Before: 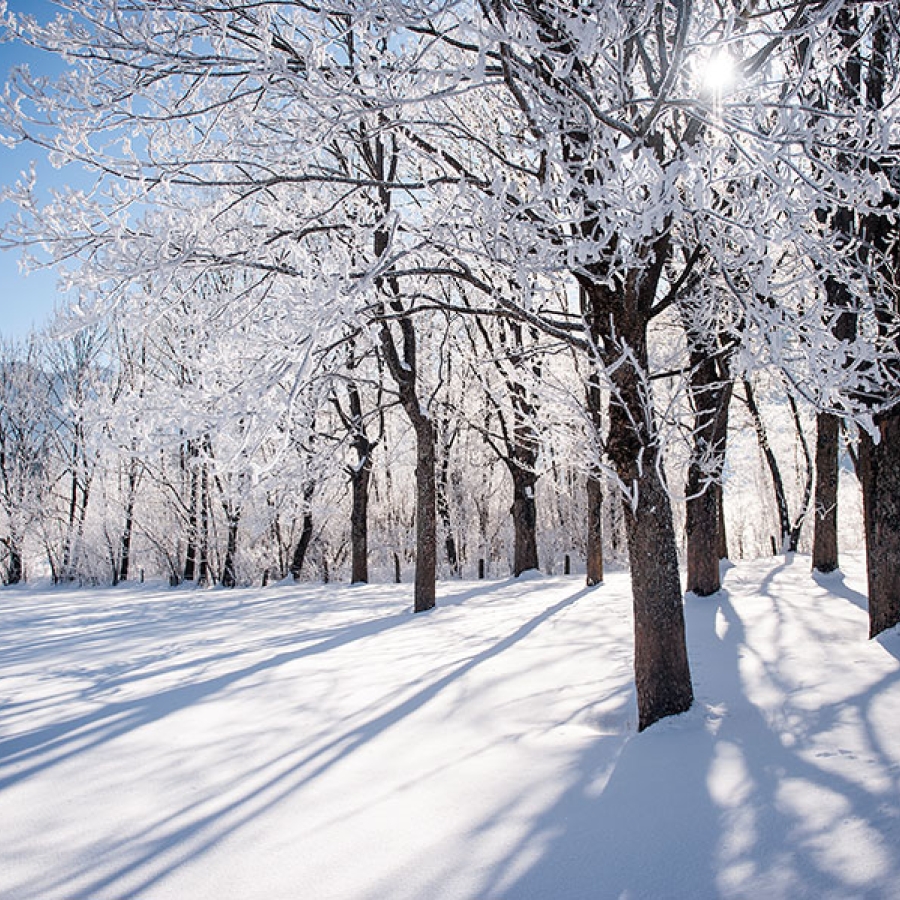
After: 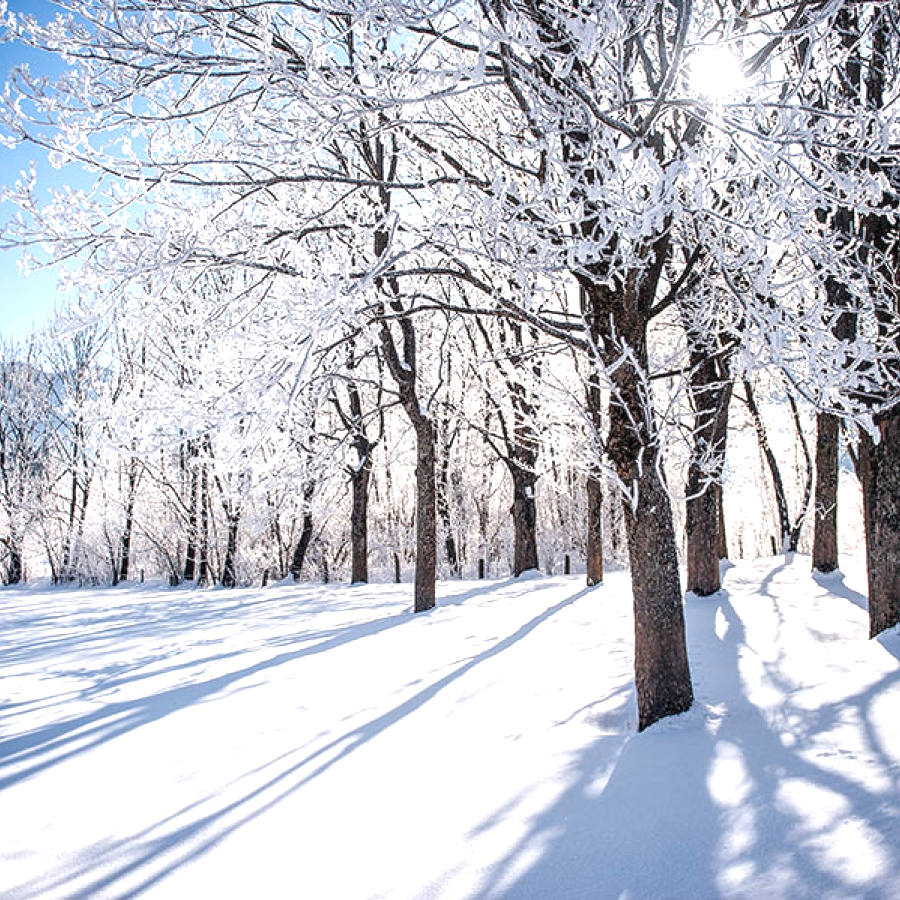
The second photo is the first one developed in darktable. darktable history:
exposure: exposure 0.6 EV, compensate highlight preservation false
local contrast: detail 130%
